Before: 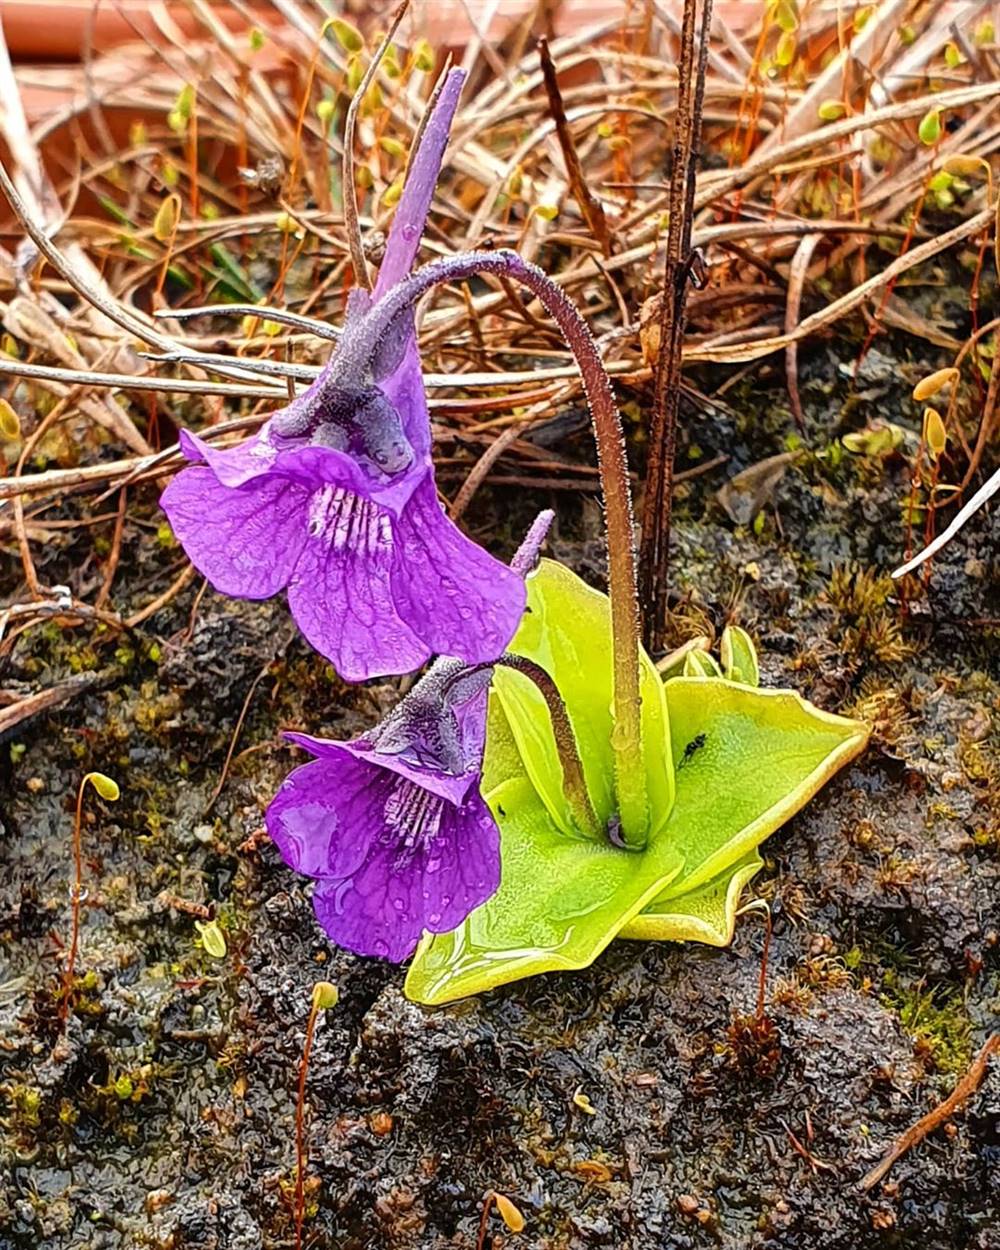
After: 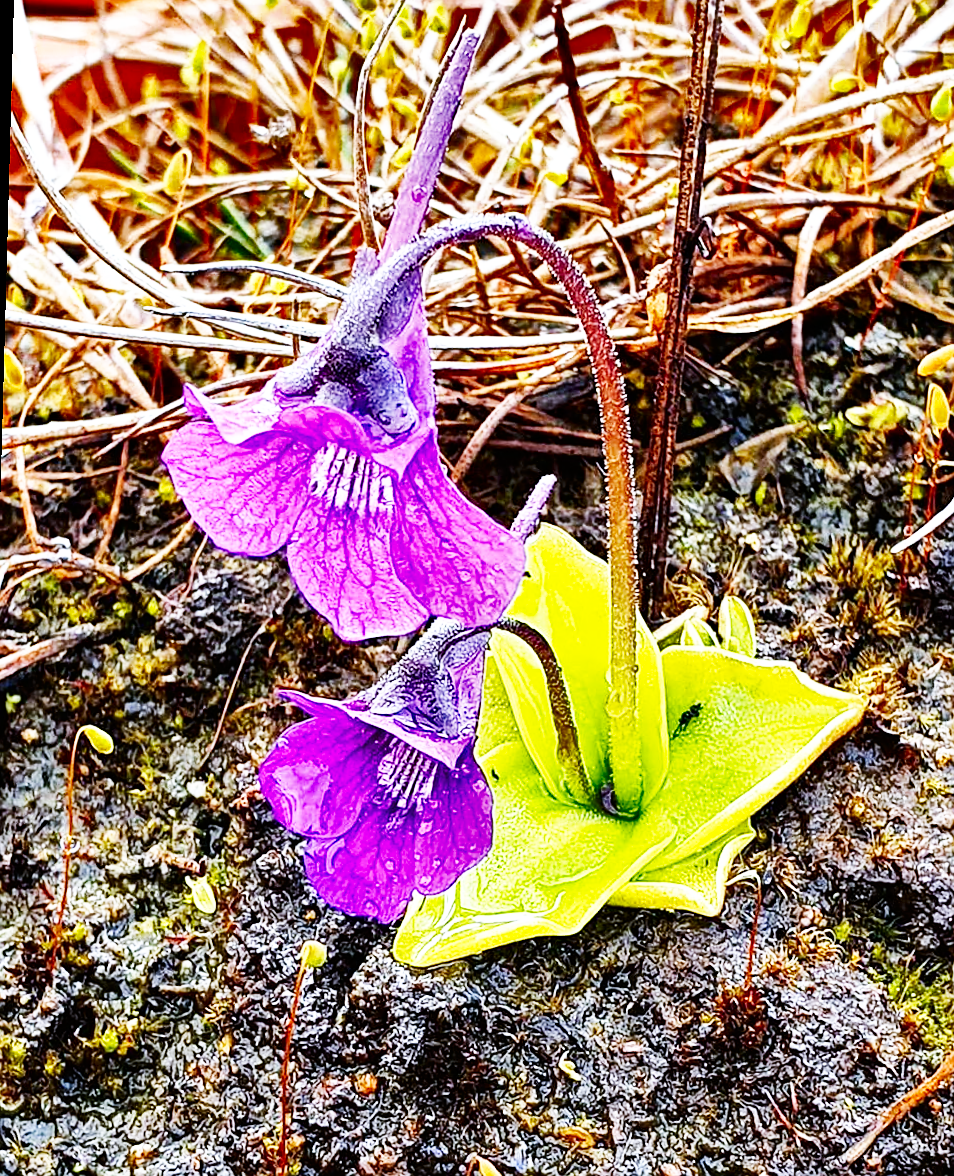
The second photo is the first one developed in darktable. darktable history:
crop: right 4.126%, bottom 0.031%
base curve: curves: ch0 [(0, 0) (0.007, 0.004) (0.027, 0.03) (0.046, 0.07) (0.207, 0.54) (0.442, 0.872) (0.673, 0.972) (1, 1)], preserve colors none
sharpen: radius 1
contrast brightness saturation: brightness -0.09
haze removal: strength 0.4, distance 0.22, compatibility mode true, adaptive false
white balance: red 0.948, green 1.02, blue 1.176
shadows and highlights: white point adjustment 0.1, highlights -70, soften with gaussian
rotate and perspective: rotation 1.57°, crop left 0.018, crop right 0.982, crop top 0.039, crop bottom 0.961
